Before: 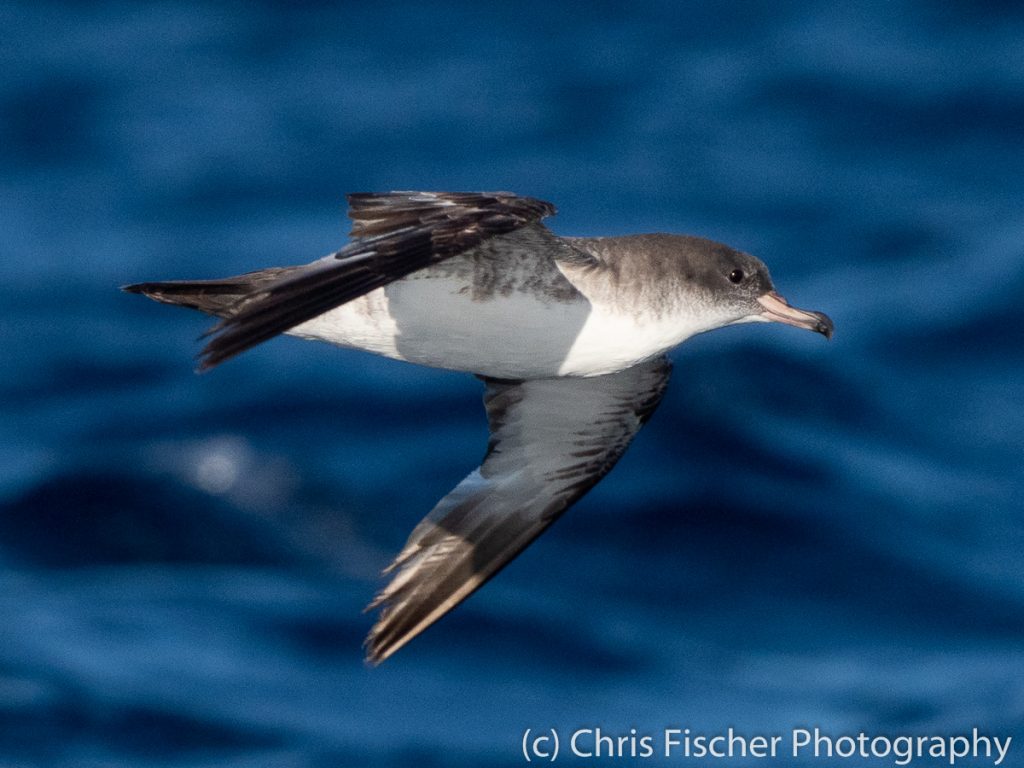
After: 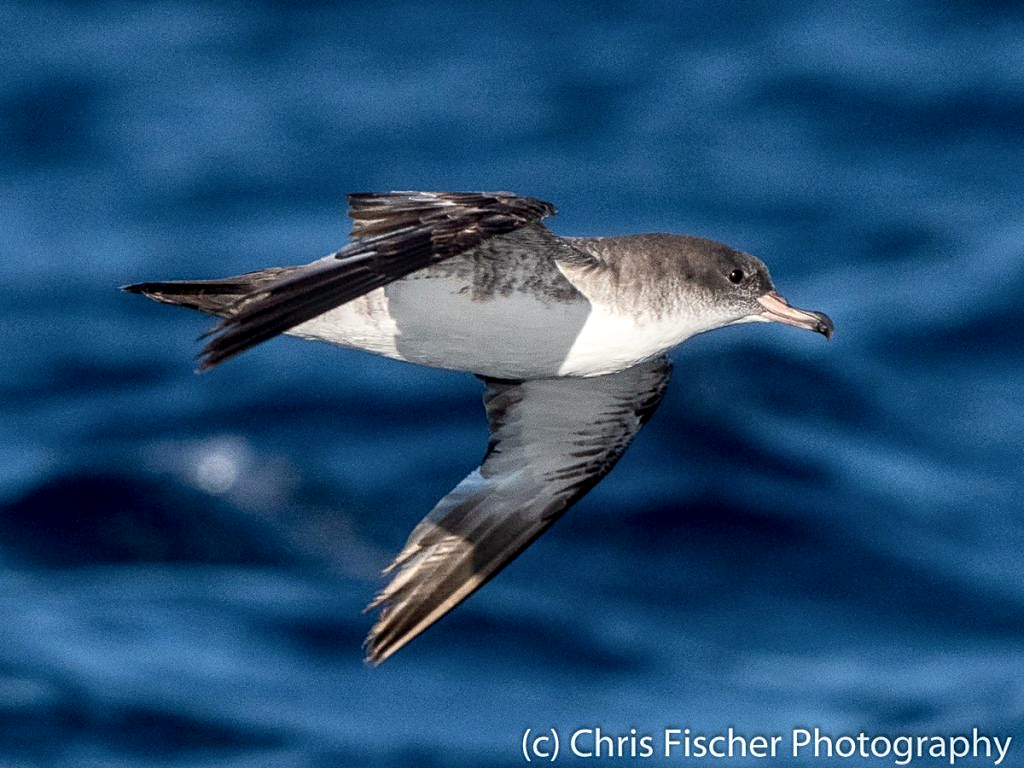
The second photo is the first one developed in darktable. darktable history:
local contrast: detail 130%
sharpen: on, module defaults
shadows and highlights: shadows 37.27, highlights -28.18, soften with gaussian
